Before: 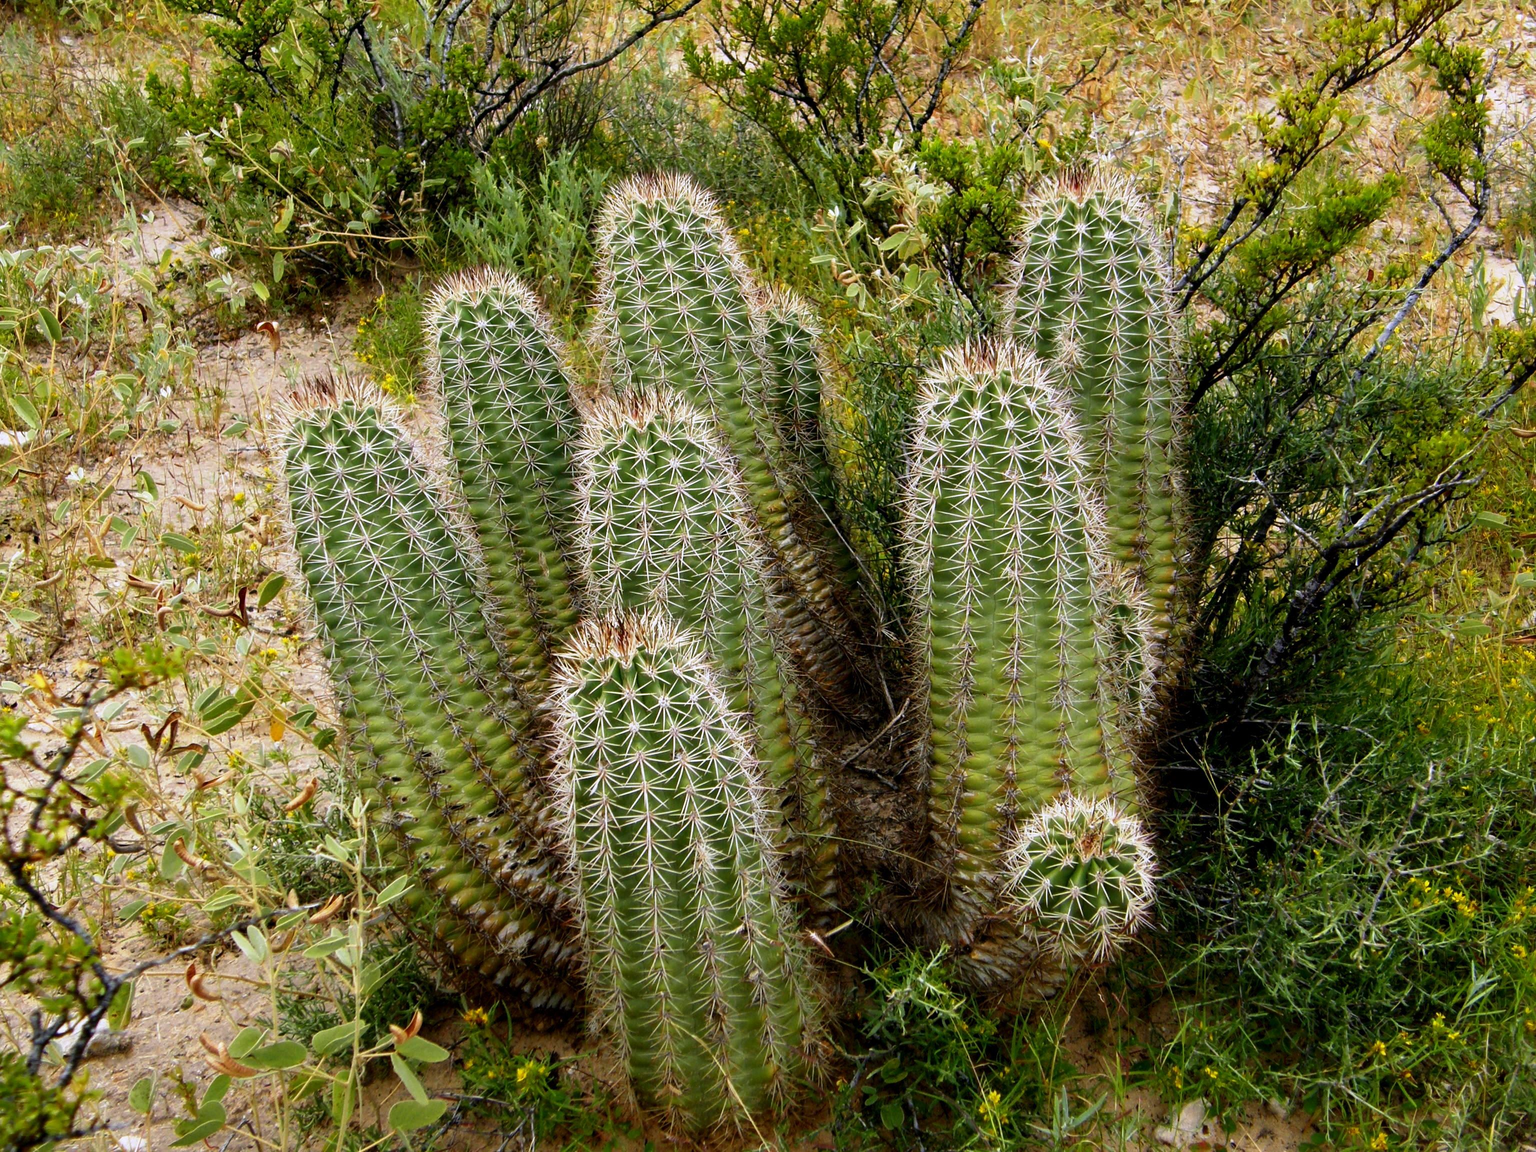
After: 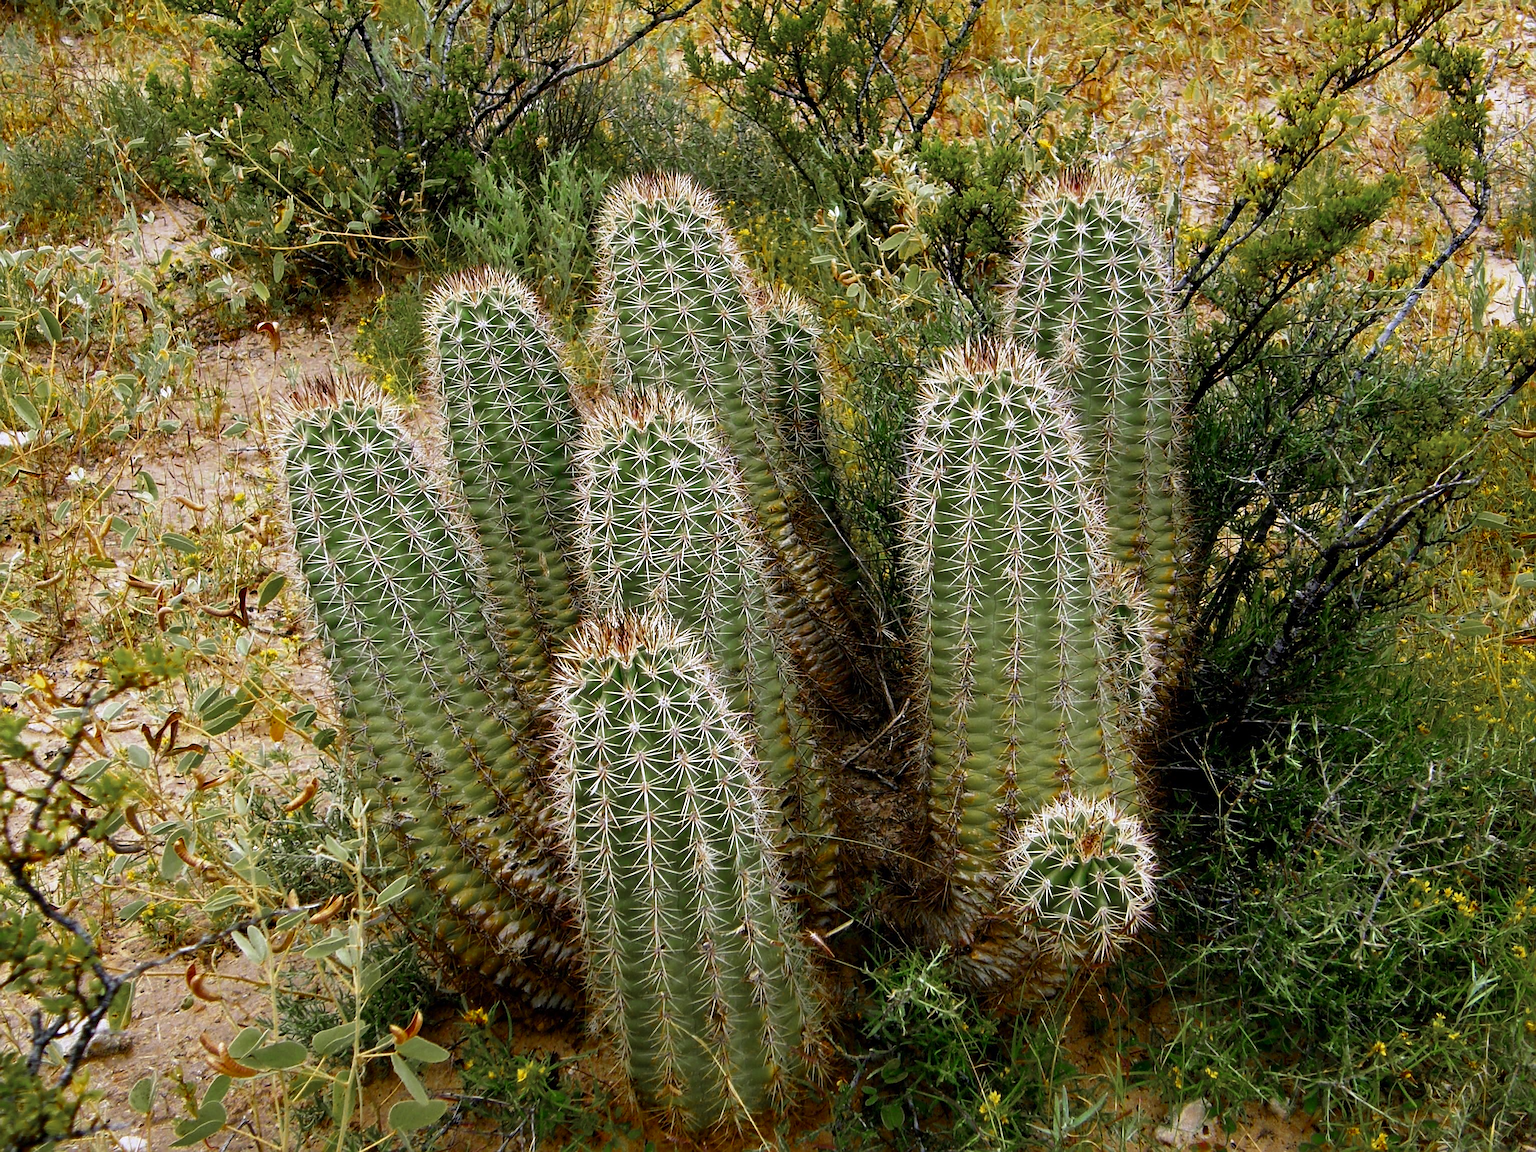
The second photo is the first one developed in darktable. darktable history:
sharpen: on, module defaults
color zones: curves: ch0 [(0.11, 0.396) (0.195, 0.36) (0.25, 0.5) (0.303, 0.412) (0.357, 0.544) (0.75, 0.5) (0.967, 0.328)]; ch1 [(0, 0.468) (0.112, 0.512) (0.202, 0.6) (0.25, 0.5) (0.307, 0.352) (0.357, 0.544) (0.75, 0.5) (0.963, 0.524)]
